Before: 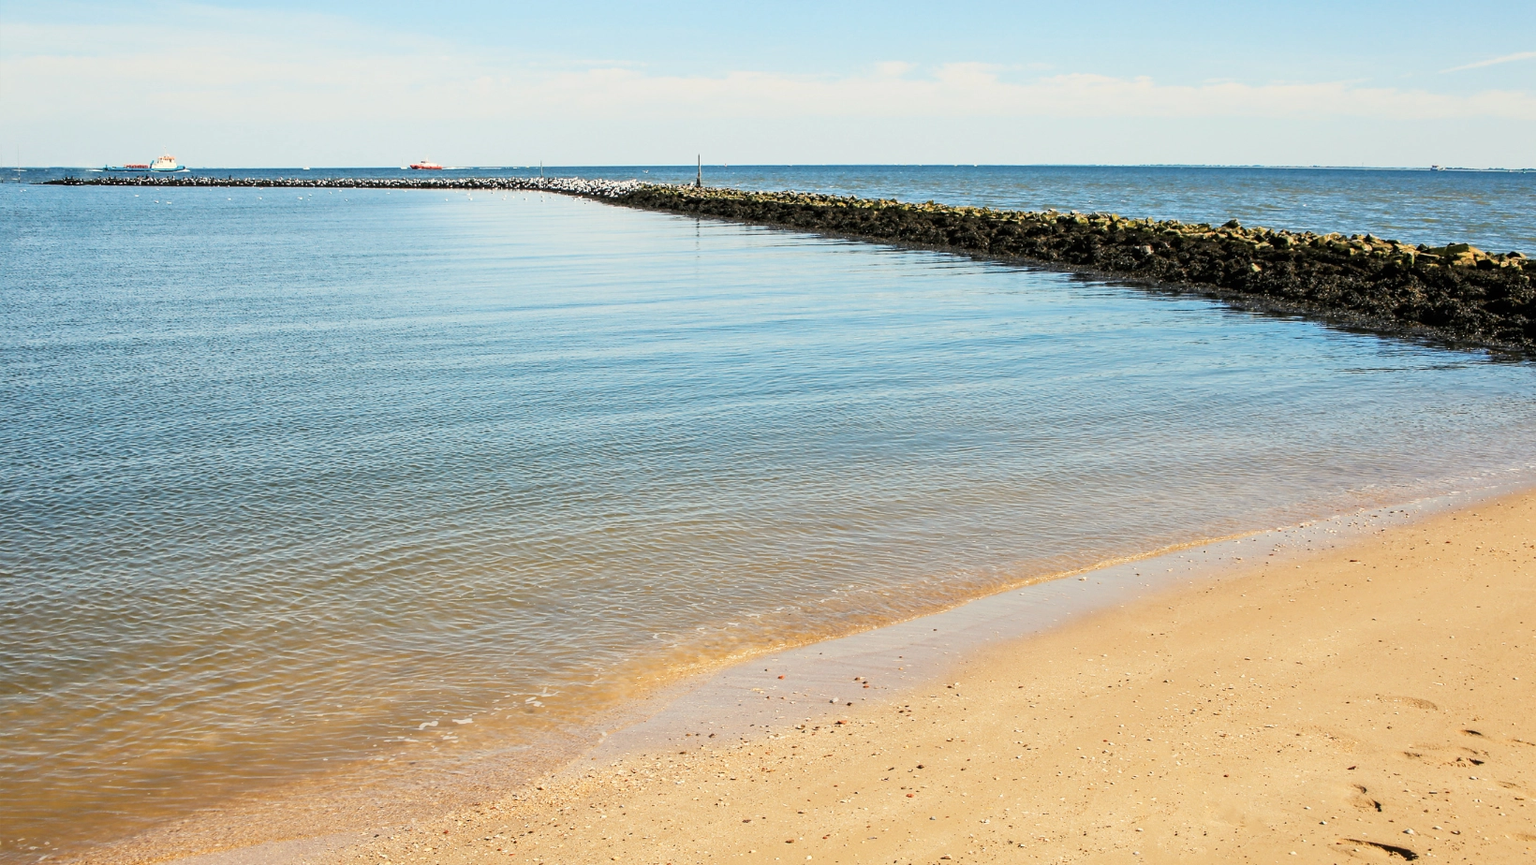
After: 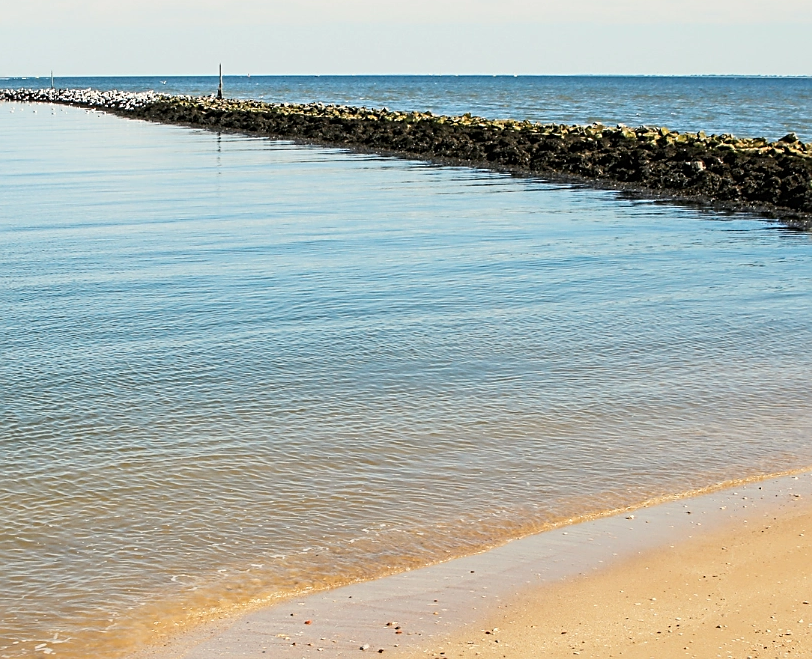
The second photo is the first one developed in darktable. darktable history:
sharpen: on, module defaults
crop: left 32.075%, top 10.976%, right 18.355%, bottom 17.596%
